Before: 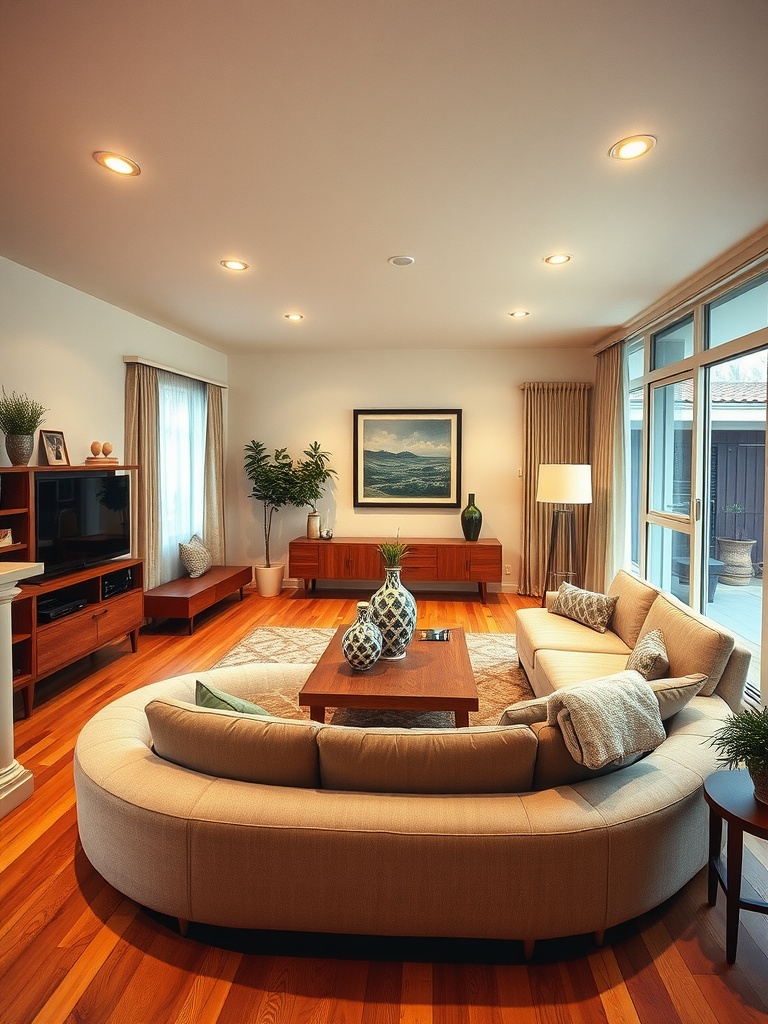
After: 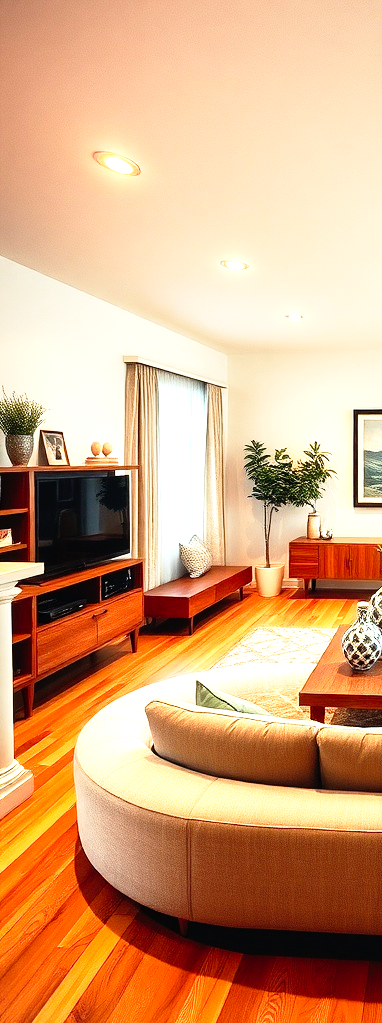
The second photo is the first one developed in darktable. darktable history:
shadows and highlights: shadows -12.57, white point adjustment 4.13, highlights 27.91
crop and rotate: left 0.032%, top 0%, right 50.186%
base curve: curves: ch0 [(0, 0) (0.012, 0.01) (0.073, 0.168) (0.31, 0.711) (0.645, 0.957) (1, 1)], preserve colors none
